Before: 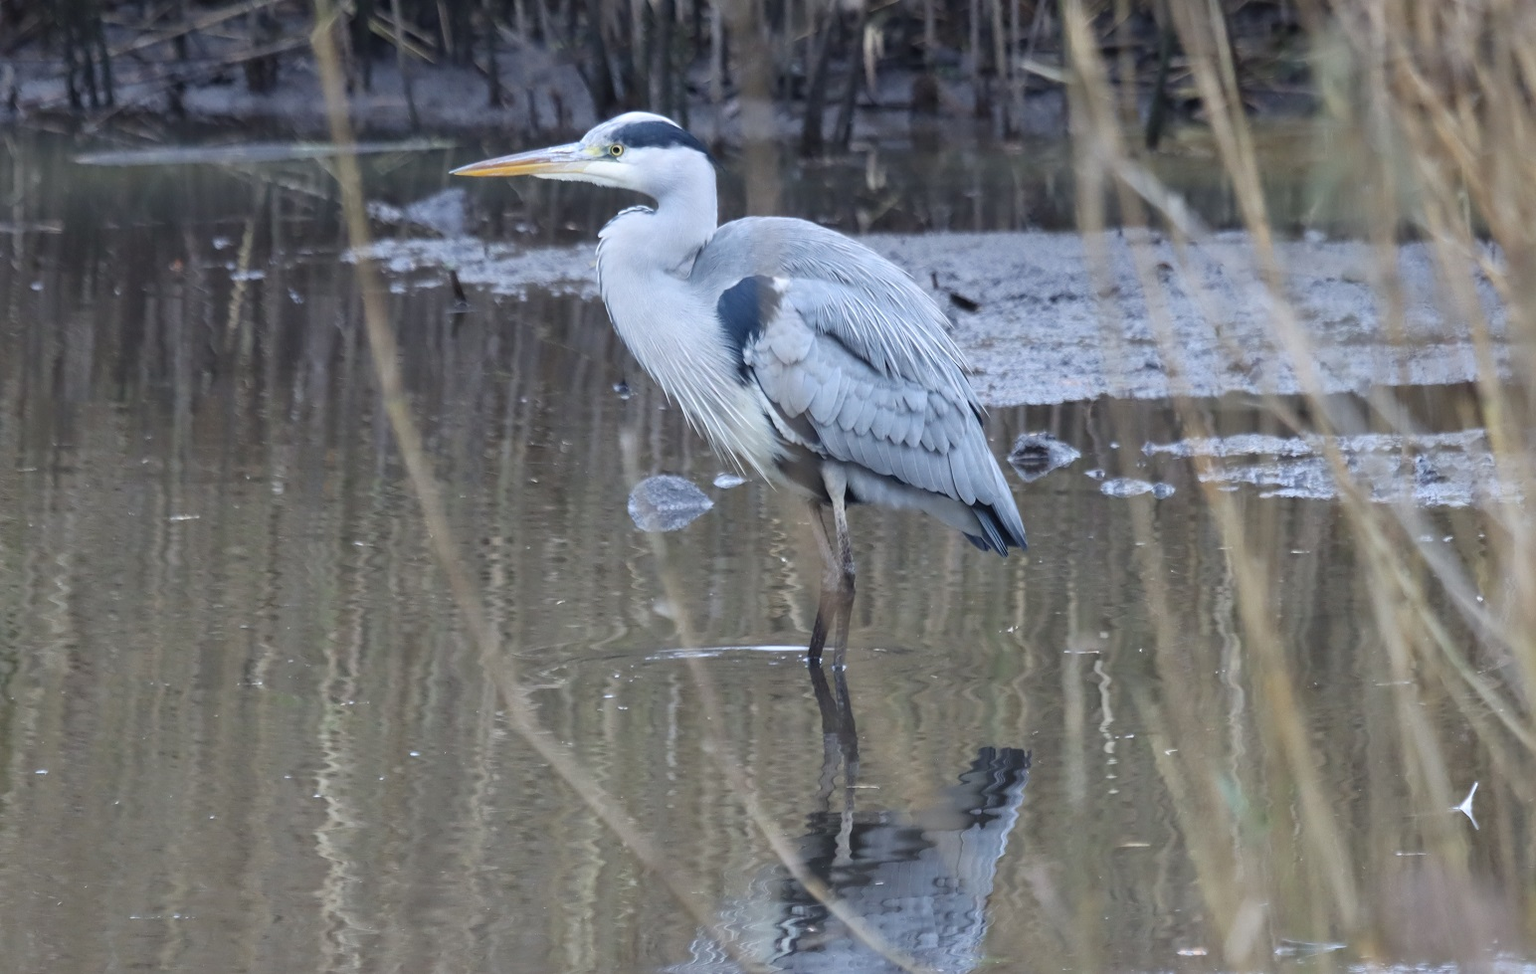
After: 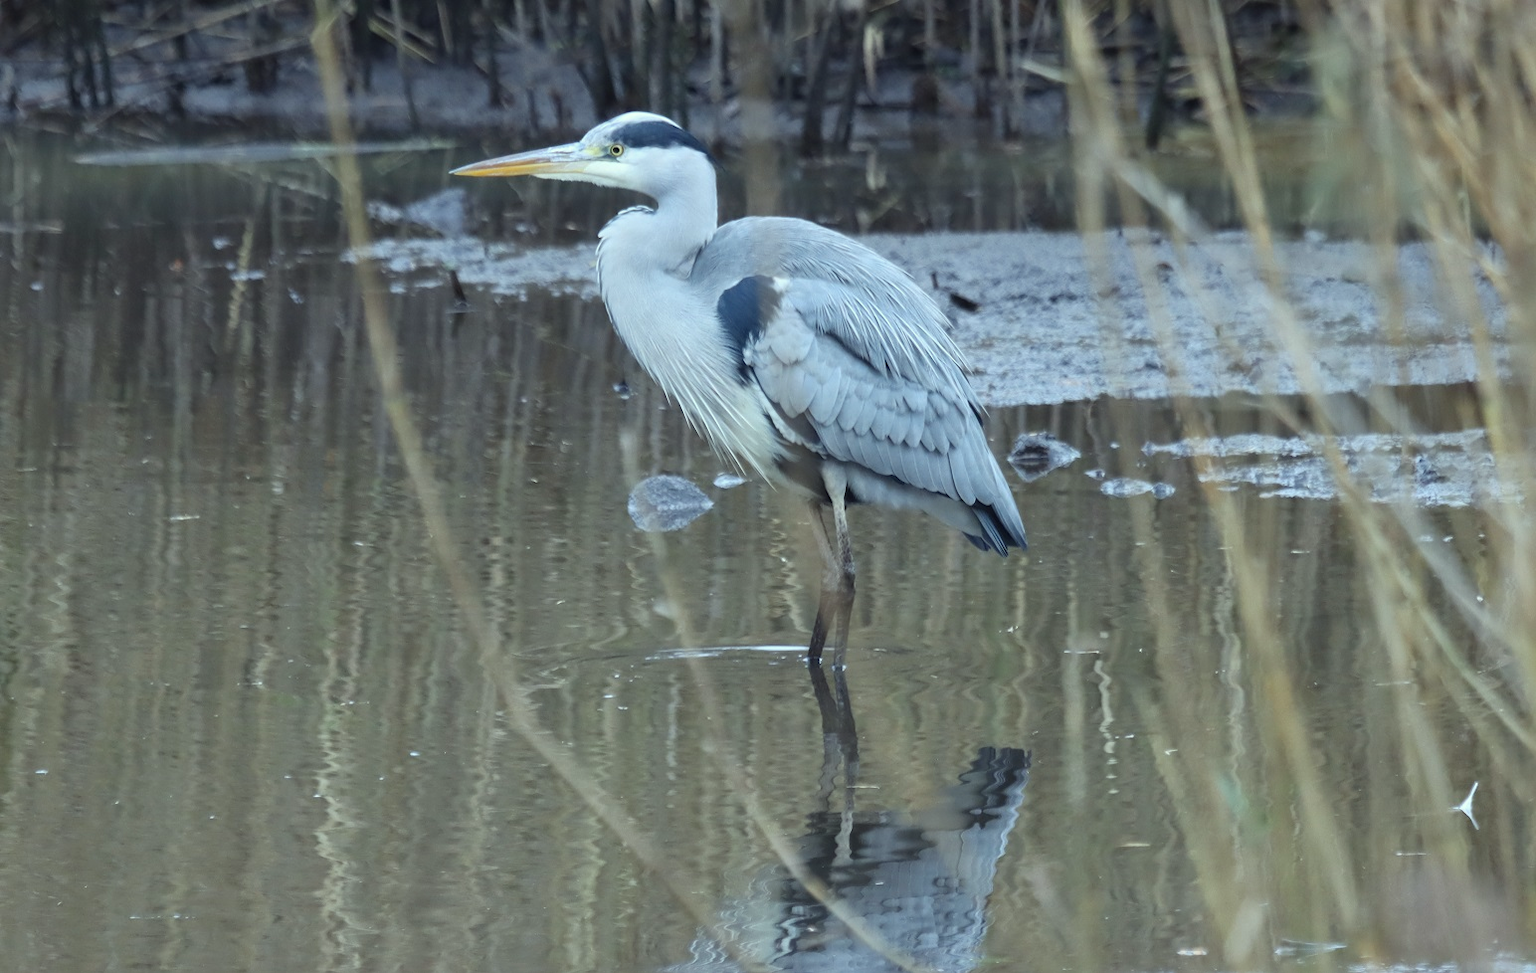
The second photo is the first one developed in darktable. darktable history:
color correction: highlights a* -8.13, highlights b* 3.56
